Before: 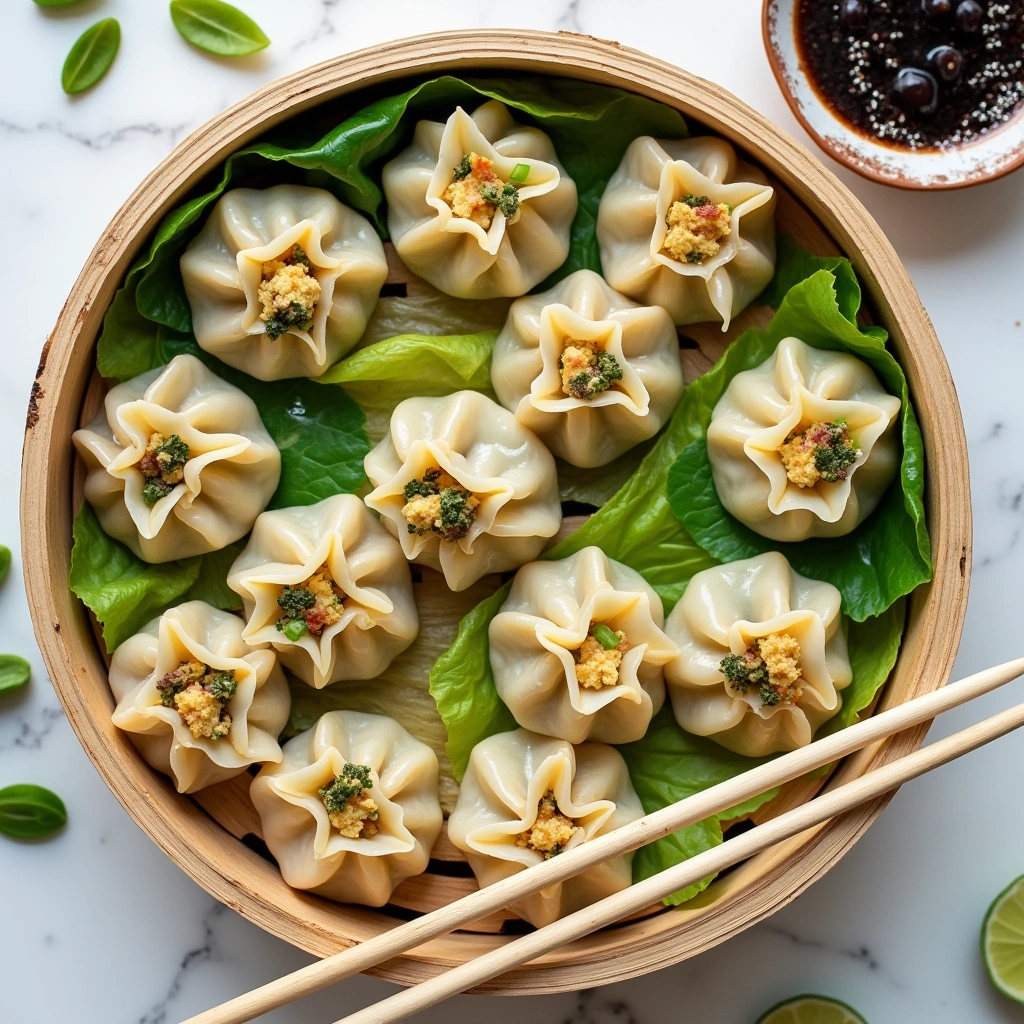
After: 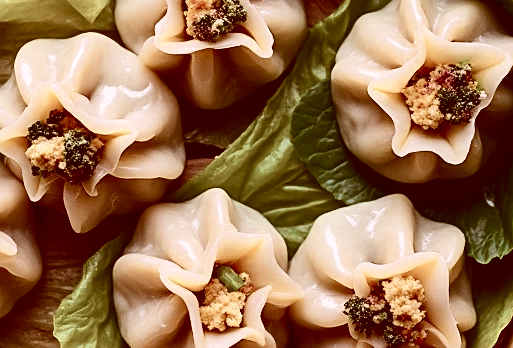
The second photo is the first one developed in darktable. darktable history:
contrast brightness saturation: contrast 0.32, brightness -0.073, saturation 0.169
sharpen: amount 0.493
color calibration: illuminant as shot in camera, x 0.365, y 0.378, temperature 4426.66 K, gamut compression 2.99
color correction: highlights a* 9.41, highlights b* 9.09, shadows a* 39.62, shadows b* 39.22, saturation 0.81
crop: left 36.773%, top 34.961%, right 13.048%, bottom 31.029%
color zones: curves: ch0 [(0, 0.5) (0.125, 0.4) (0.25, 0.5) (0.375, 0.4) (0.5, 0.4) (0.625, 0.35) (0.75, 0.35) (0.875, 0.5)]; ch1 [(0, 0.35) (0.125, 0.45) (0.25, 0.35) (0.375, 0.35) (0.5, 0.35) (0.625, 0.35) (0.75, 0.45) (0.875, 0.35)]; ch2 [(0, 0.6) (0.125, 0.5) (0.25, 0.5) (0.375, 0.6) (0.5, 0.6) (0.625, 0.5) (0.75, 0.5) (0.875, 0.5)]
